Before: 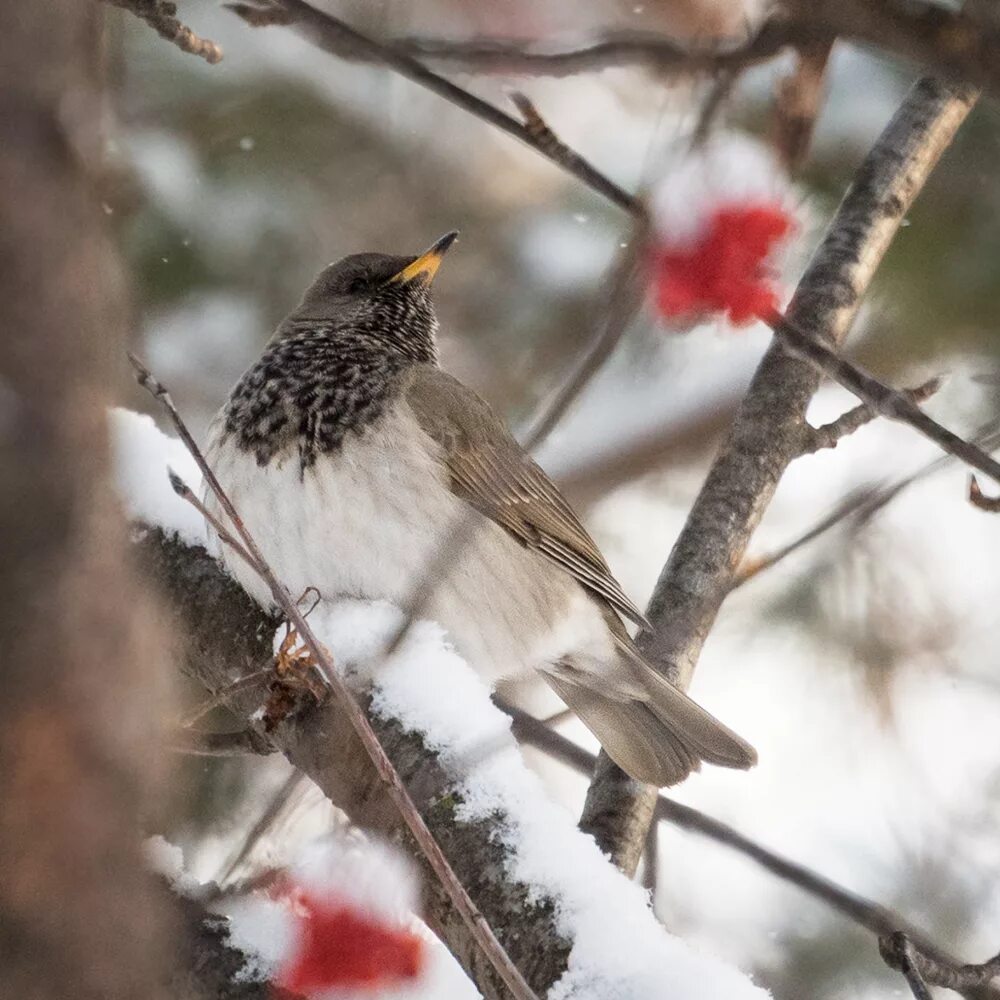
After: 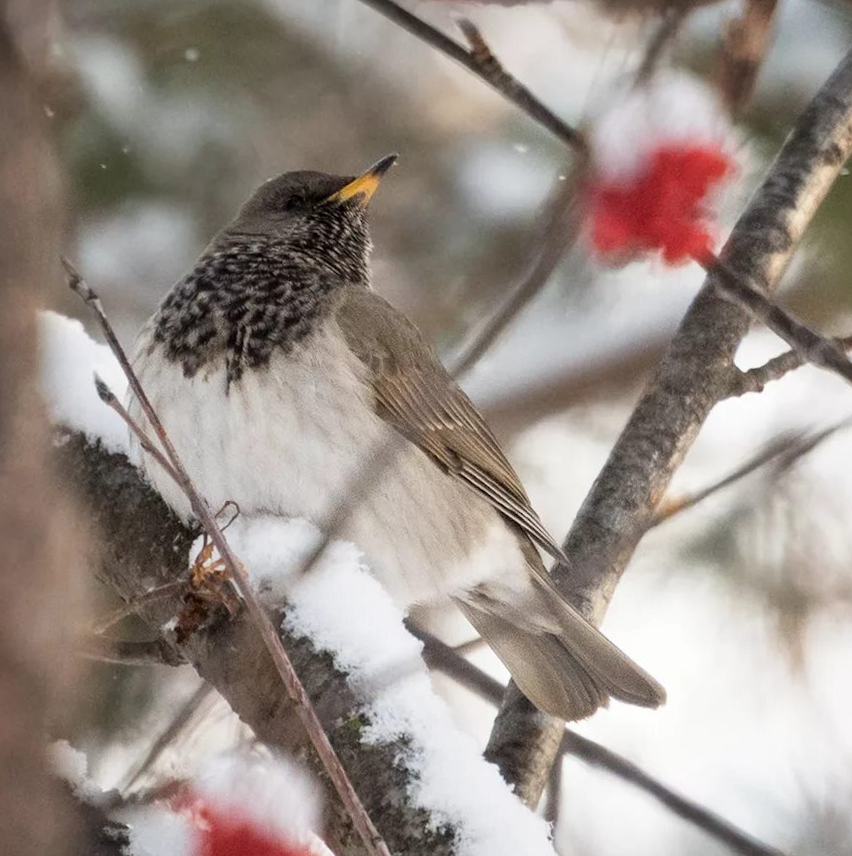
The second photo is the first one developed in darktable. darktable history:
crop and rotate: angle -3.31°, left 5.252%, top 5.196%, right 4.749%, bottom 4.394%
